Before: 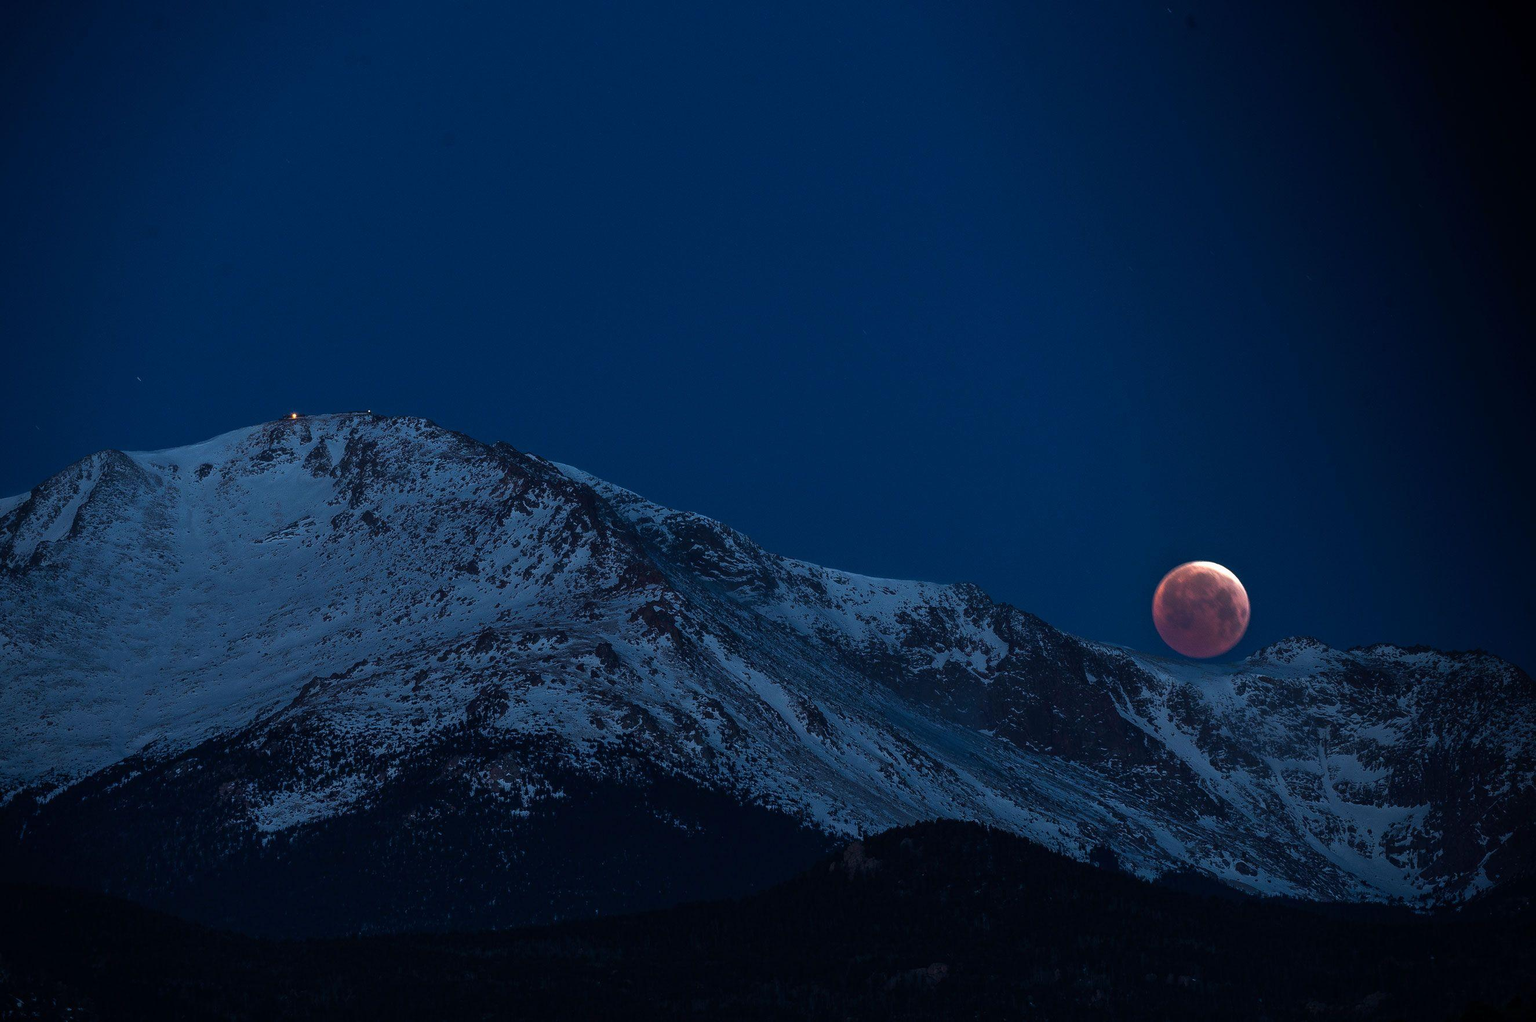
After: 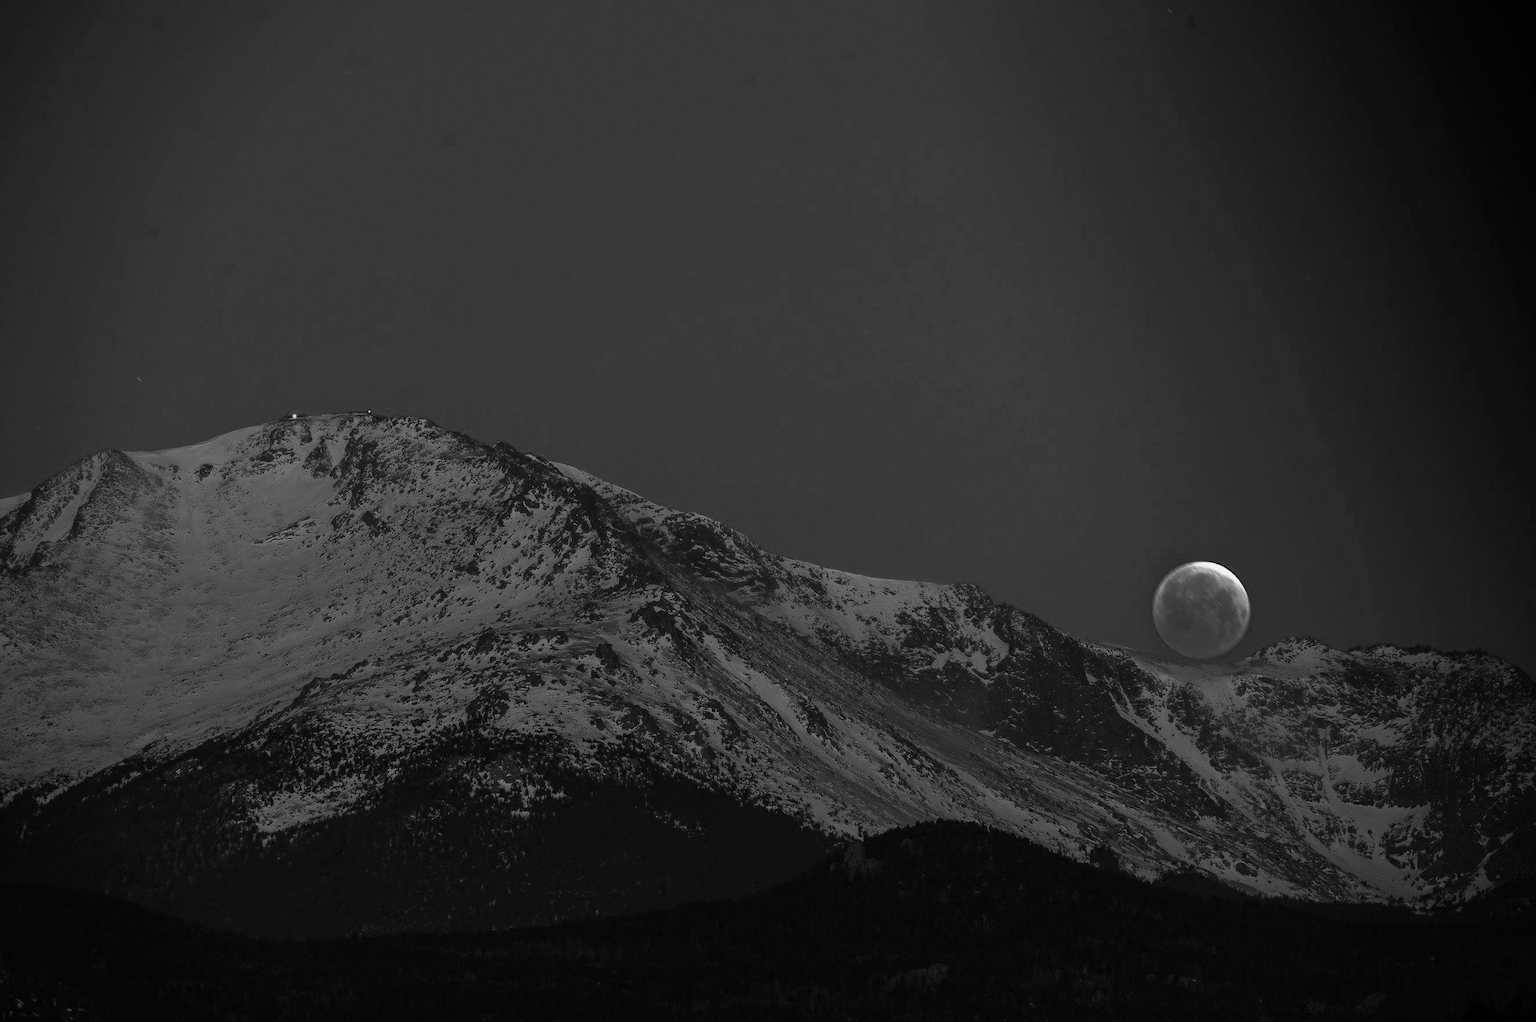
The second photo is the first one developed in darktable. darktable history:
white balance: red 1, blue 1
color calibration: output gray [0.21, 0.42, 0.37, 0], gray › normalize channels true, illuminant same as pipeline (D50), adaptation XYZ, x 0.346, y 0.359, gamut compression 0
